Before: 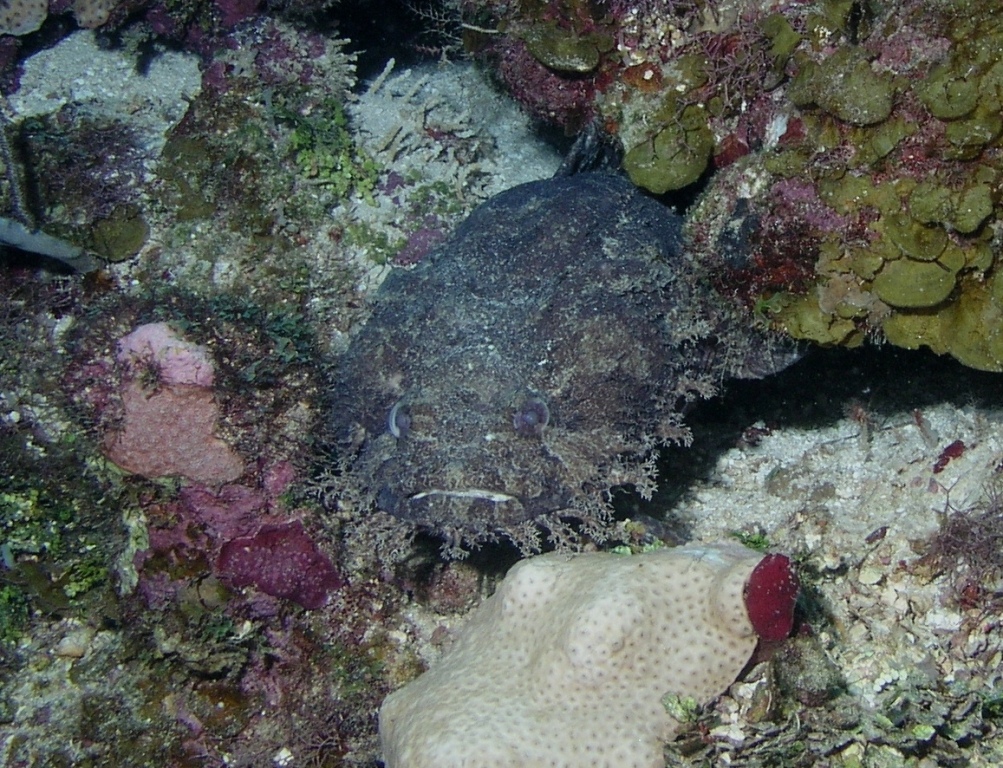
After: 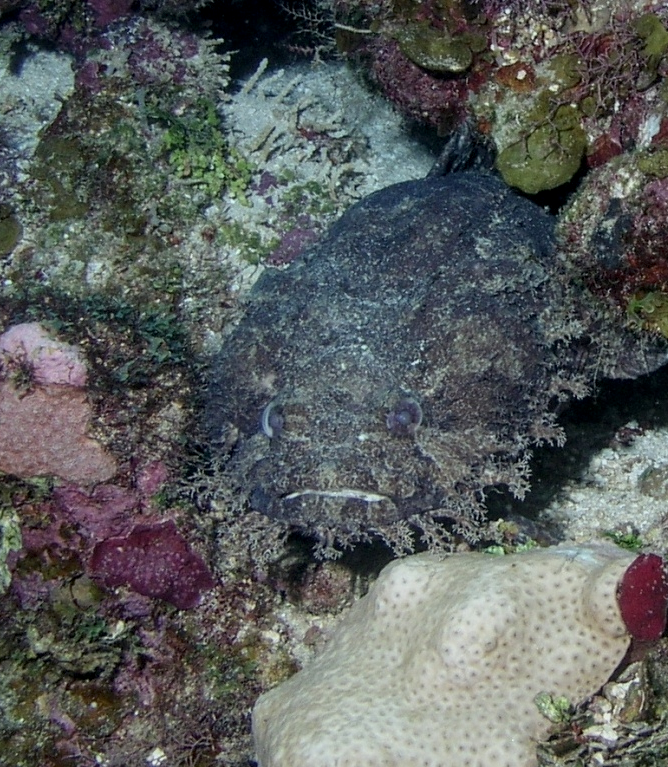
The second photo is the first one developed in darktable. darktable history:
crop and rotate: left 12.726%, right 20.595%
local contrast: on, module defaults
